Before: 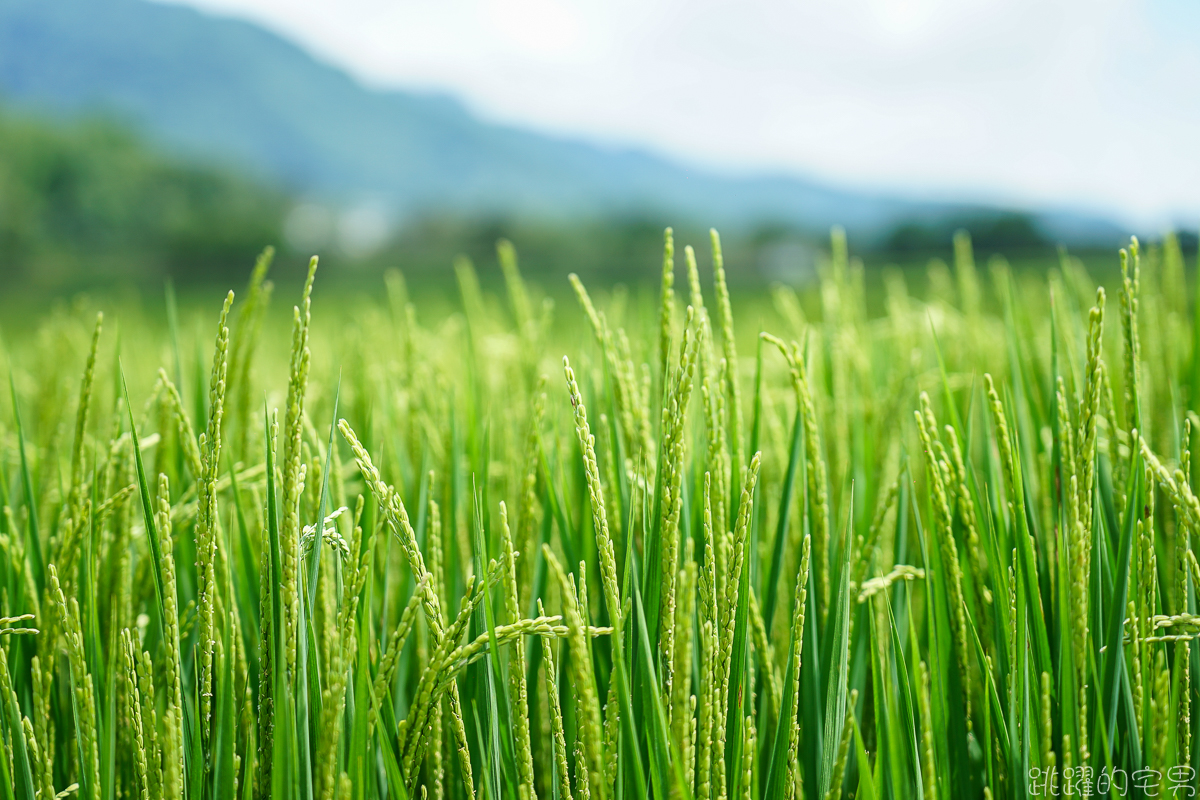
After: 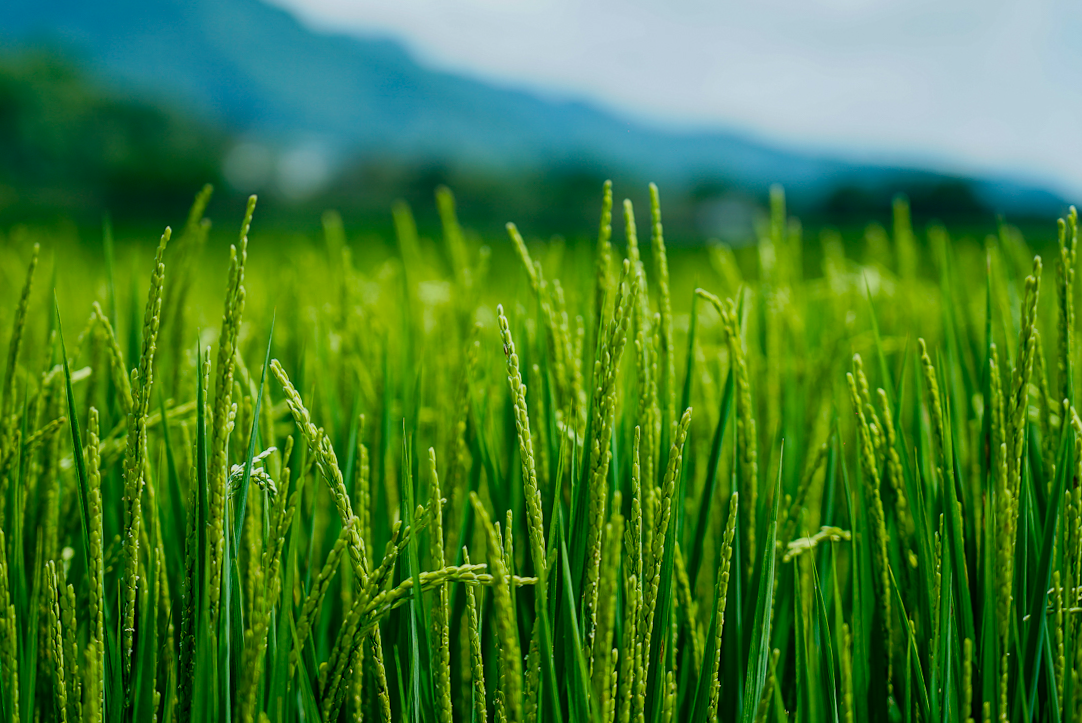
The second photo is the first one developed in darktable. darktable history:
exposure: black level correction 0.01, exposure 0.107 EV, compensate exposure bias true, compensate highlight preservation false
color balance rgb: power › luminance -7.621%, power › chroma 1.126%, power › hue 217.5°, perceptual saturation grading › global saturation 29.908%, perceptual brilliance grading › highlights 10.97%, perceptual brilliance grading › shadows -10.93%, global vibrance 30.442%, contrast 10.558%
crop and rotate: angle -2.14°, left 3.141%, top 3.892%, right 1.664%, bottom 0.608%
